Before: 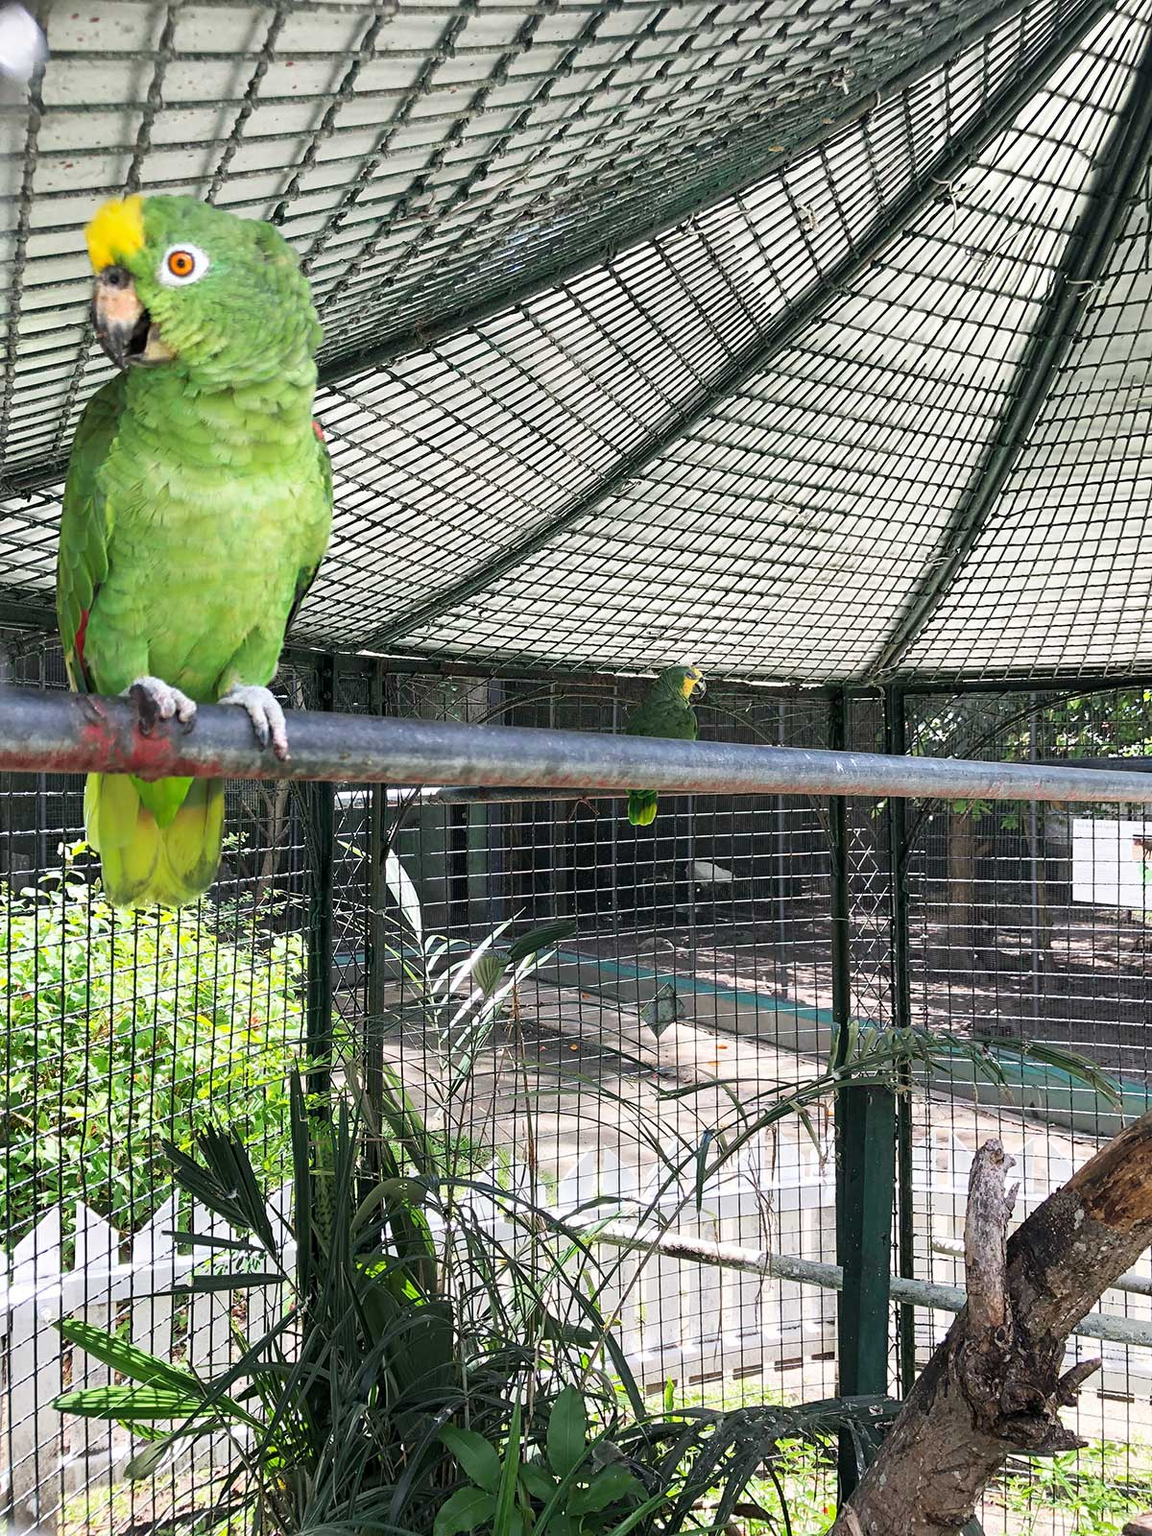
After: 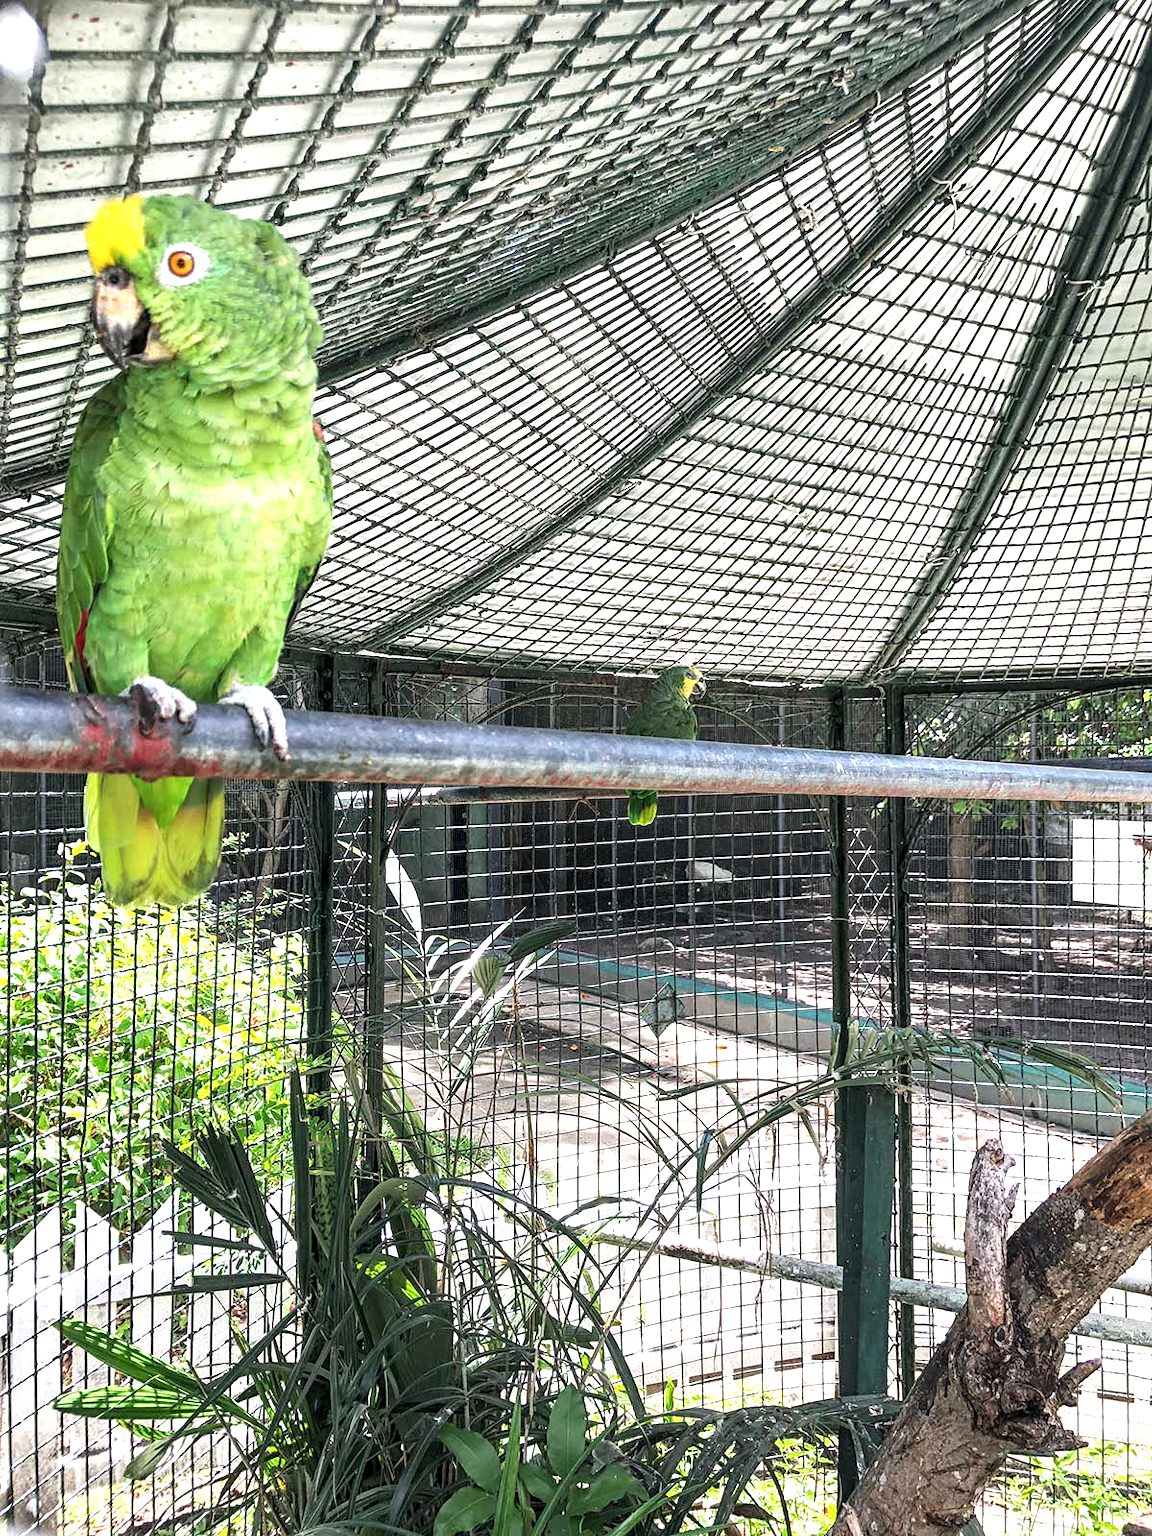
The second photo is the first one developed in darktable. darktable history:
exposure: black level correction -0.002, exposure 0.54 EV, compensate highlight preservation false
local contrast: detail 142%
